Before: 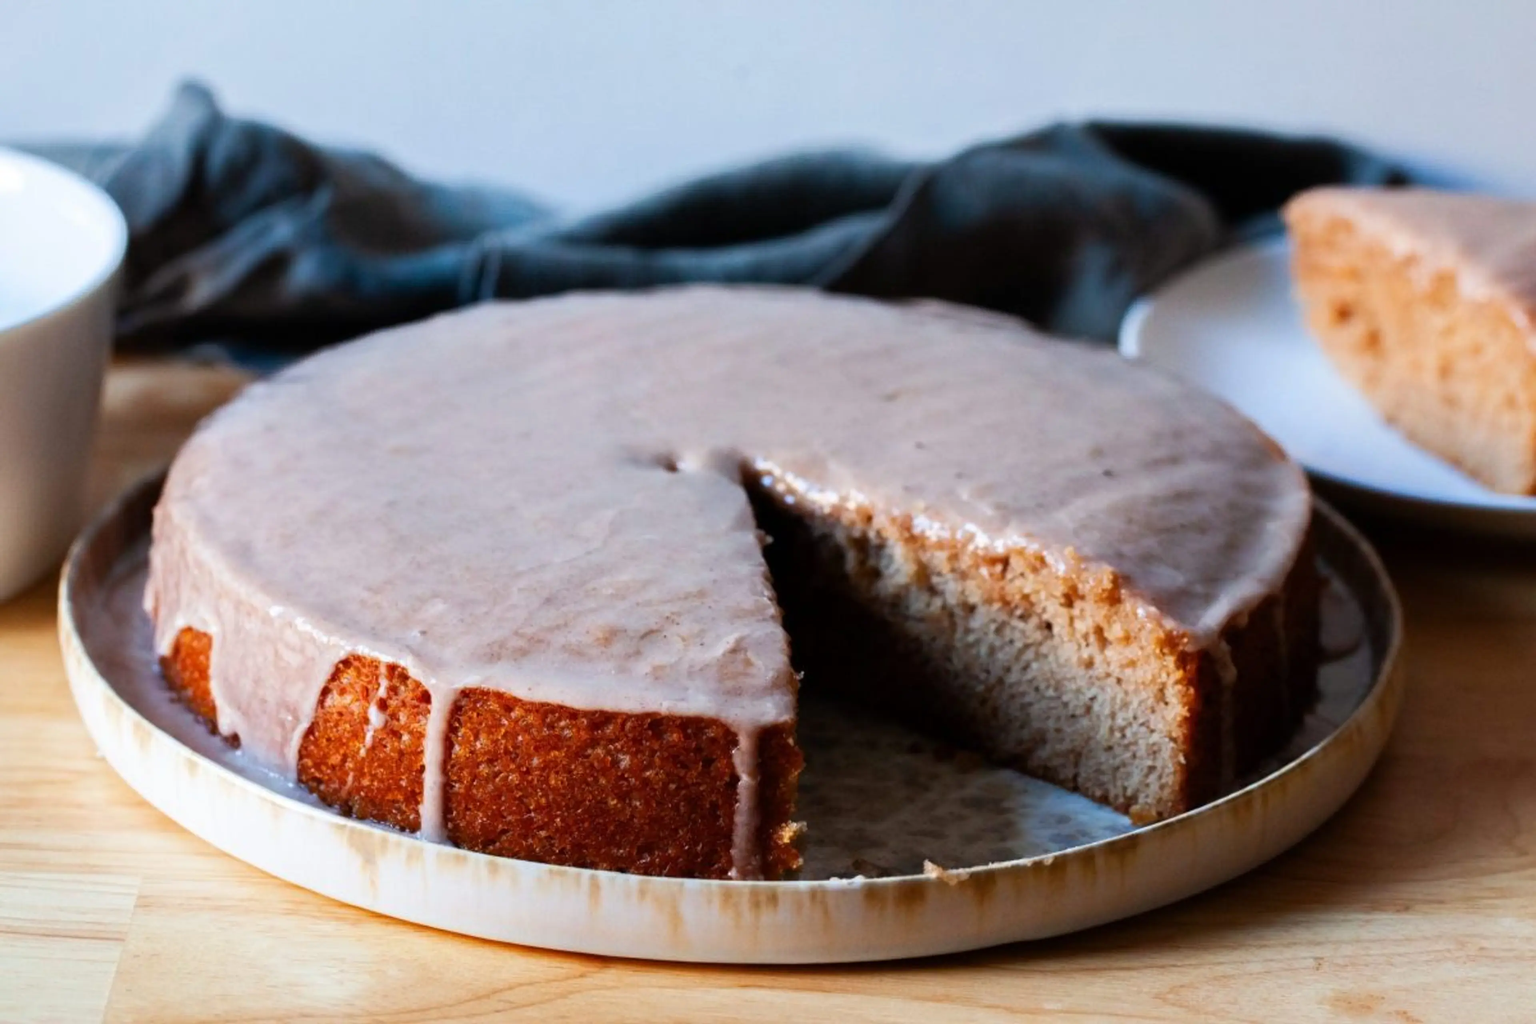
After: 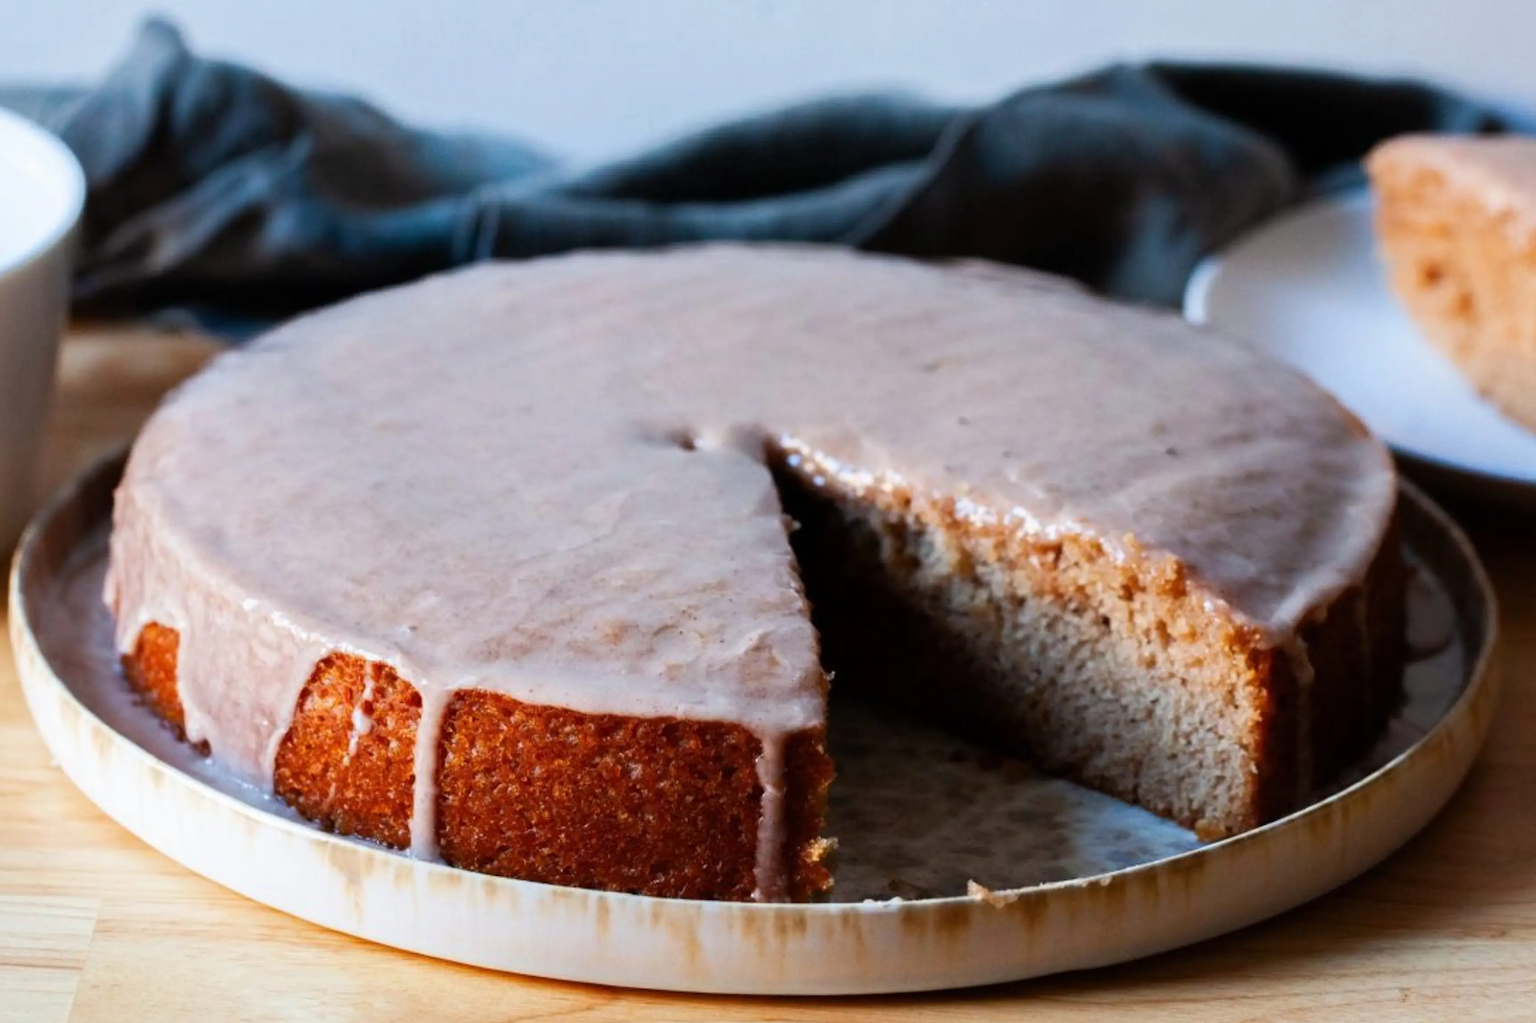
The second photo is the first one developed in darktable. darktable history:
crop: left 3.305%, top 6.436%, right 6.389%, bottom 3.258%
color balance: contrast -0.5%
